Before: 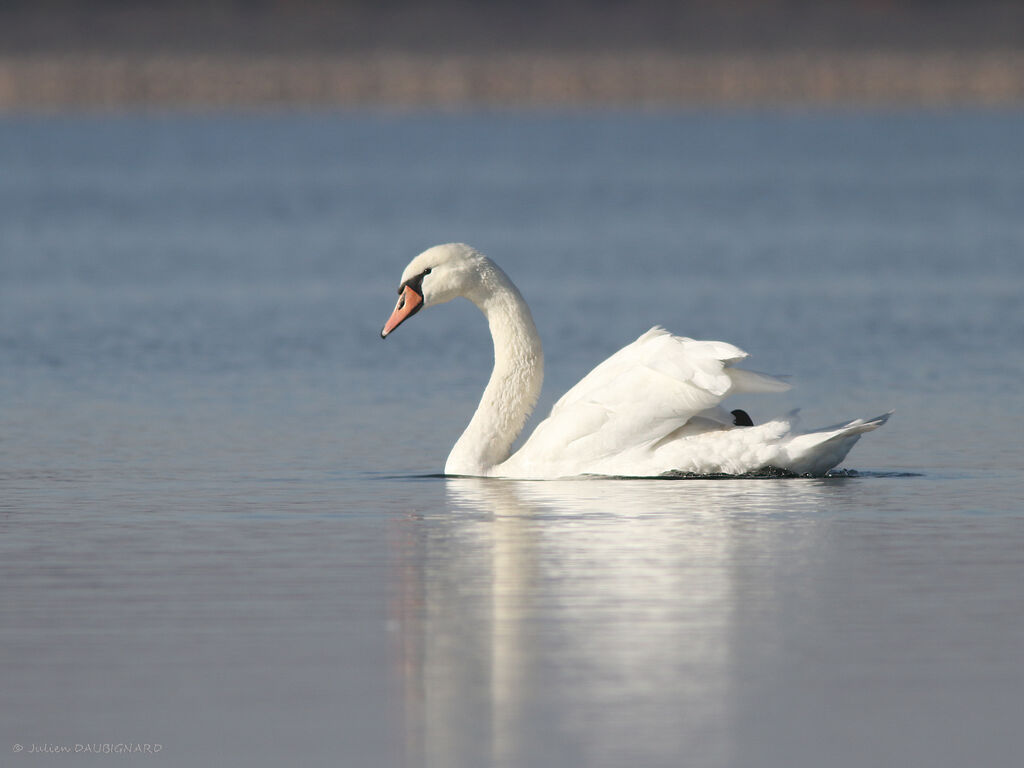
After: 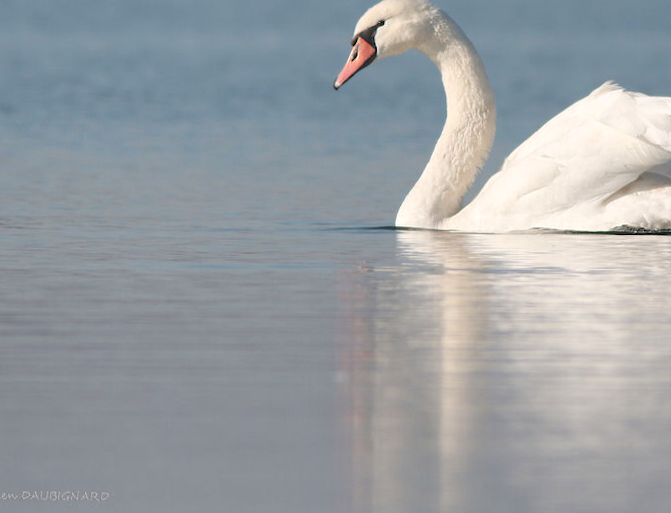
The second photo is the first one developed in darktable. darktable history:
tone equalizer: -7 EV 0.154 EV, -6 EV 0.628 EV, -5 EV 1.13 EV, -4 EV 1.36 EV, -3 EV 1.12 EV, -2 EV 0.6 EV, -1 EV 0.147 EV, smoothing diameter 24.83%, edges refinement/feathering 12.89, preserve details guided filter
crop and rotate: angle -0.775°, left 3.966%, top 31.914%, right 29.329%
color balance rgb: highlights gain › chroma 0.202%, highlights gain › hue 330.15°, perceptual saturation grading › global saturation 0.344%, hue shift -10.27°, perceptual brilliance grading › global brilliance 2.597%, perceptual brilliance grading › highlights -2.629%, perceptual brilliance grading › shadows 3.844%
